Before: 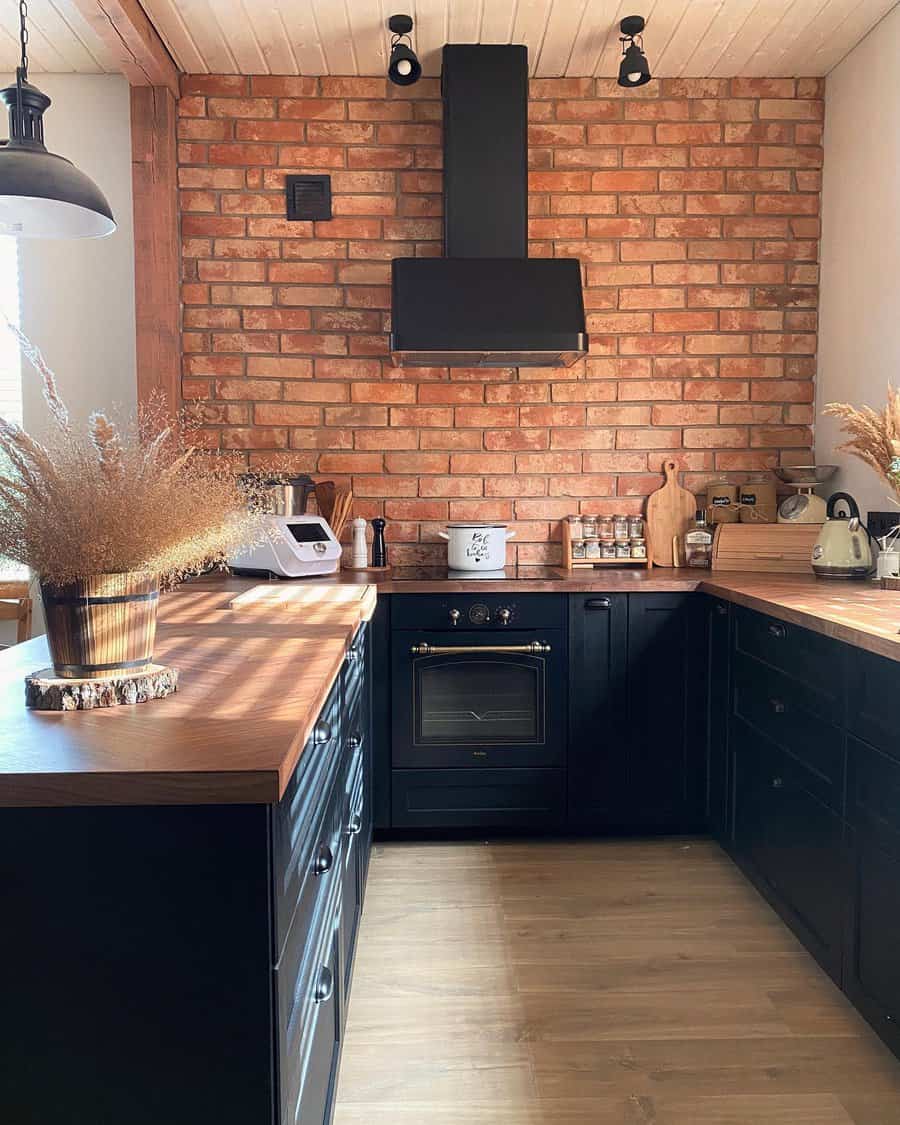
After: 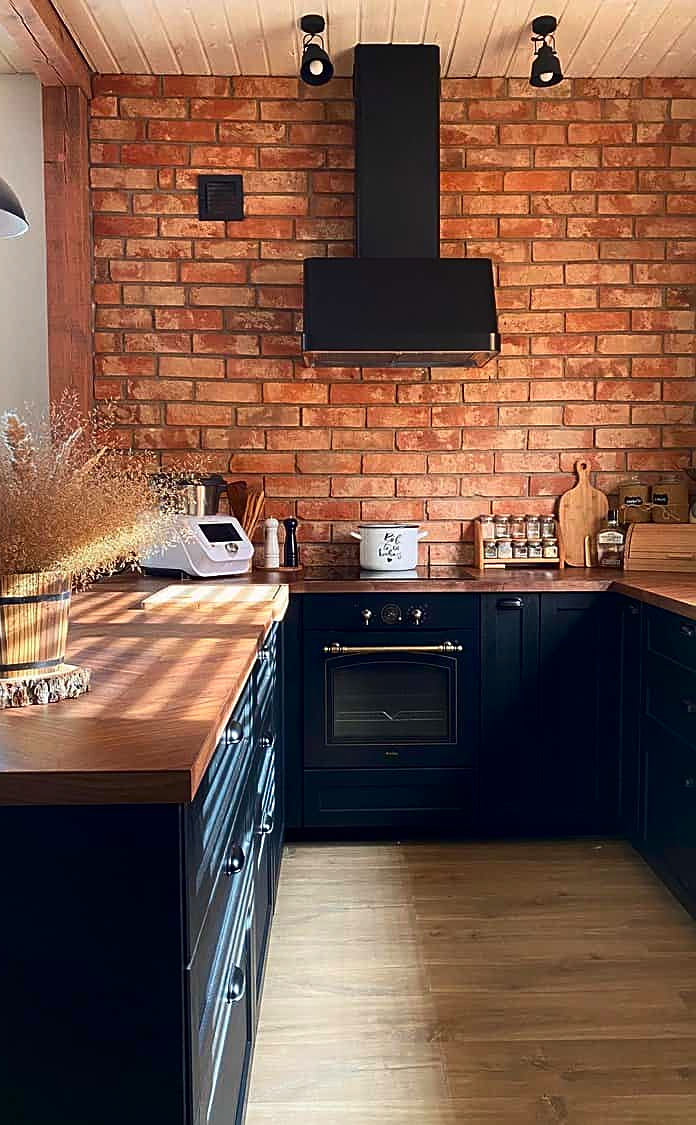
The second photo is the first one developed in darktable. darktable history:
contrast brightness saturation: contrast 0.122, brightness -0.118, saturation 0.199
crop: left 9.885%, right 12.774%
sharpen: on, module defaults
